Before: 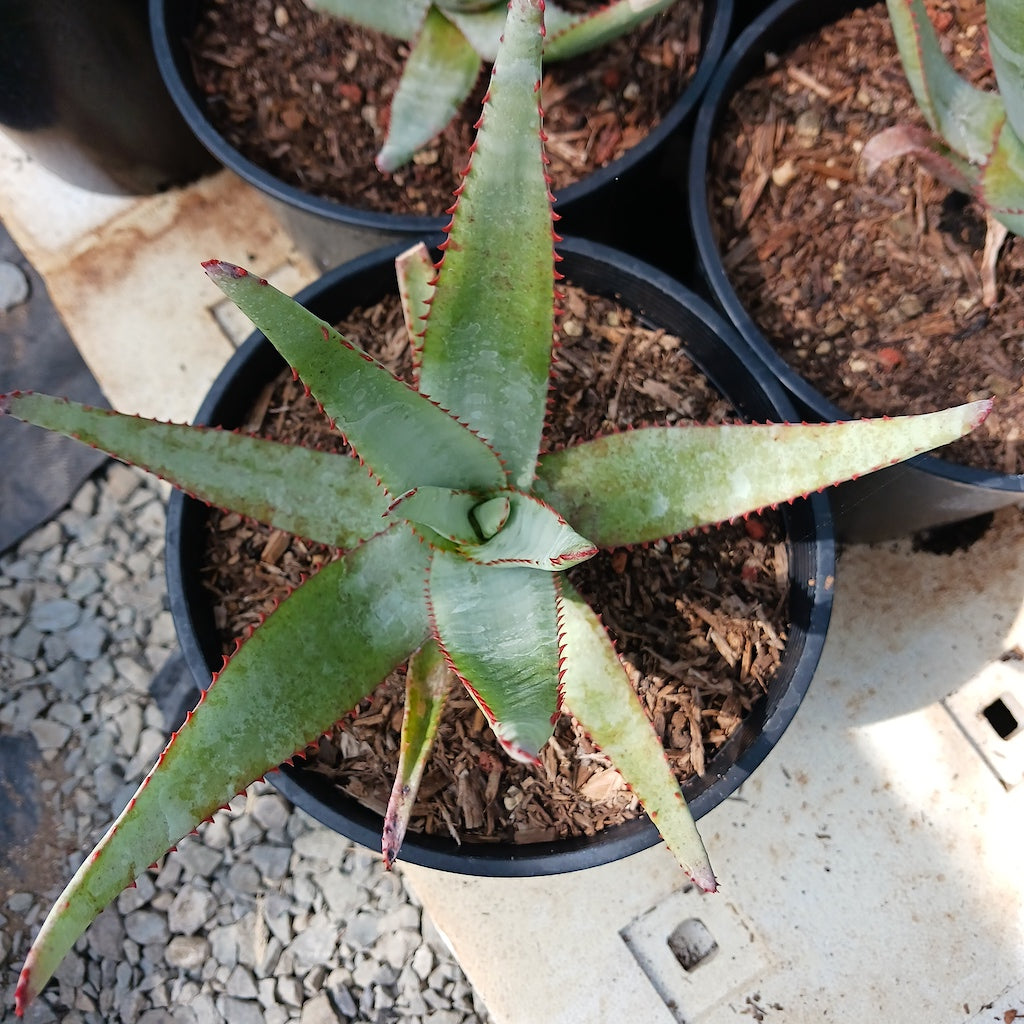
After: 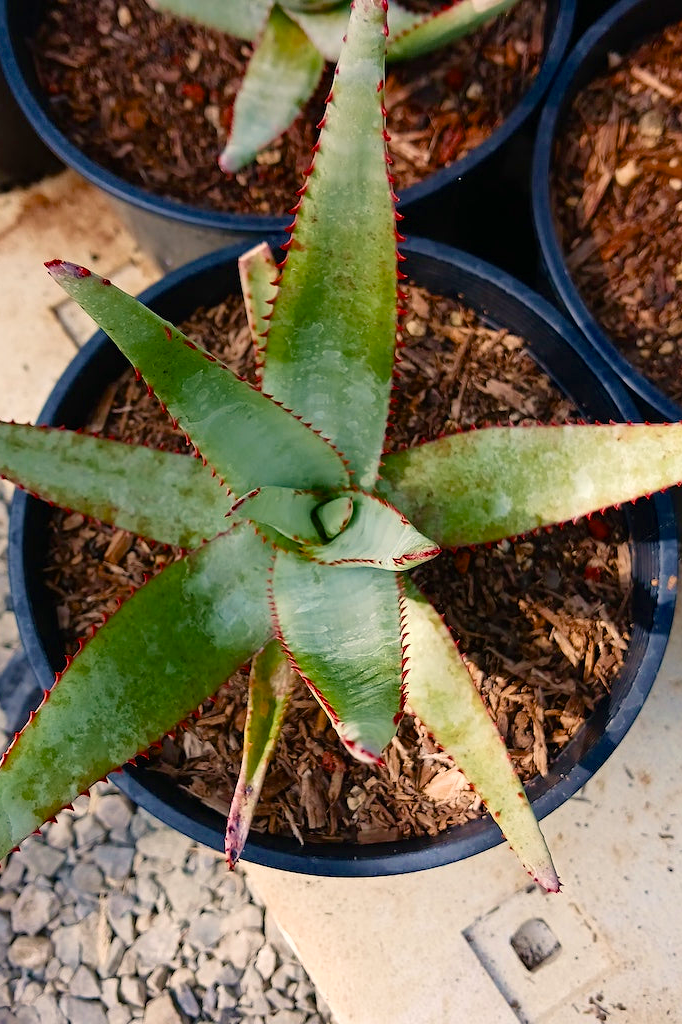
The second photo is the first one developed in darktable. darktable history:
velvia: on, module defaults
crop: left 15.378%, right 17.929%
color balance rgb: highlights gain › chroma 3.104%, highlights gain › hue 60.12°, perceptual saturation grading › global saturation 20%, perceptual saturation grading › highlights -24.887%, perceptual saturation grading › shadows 25.682%, global vibrance 16.396%, saturation formula JzAzBz (2021)
